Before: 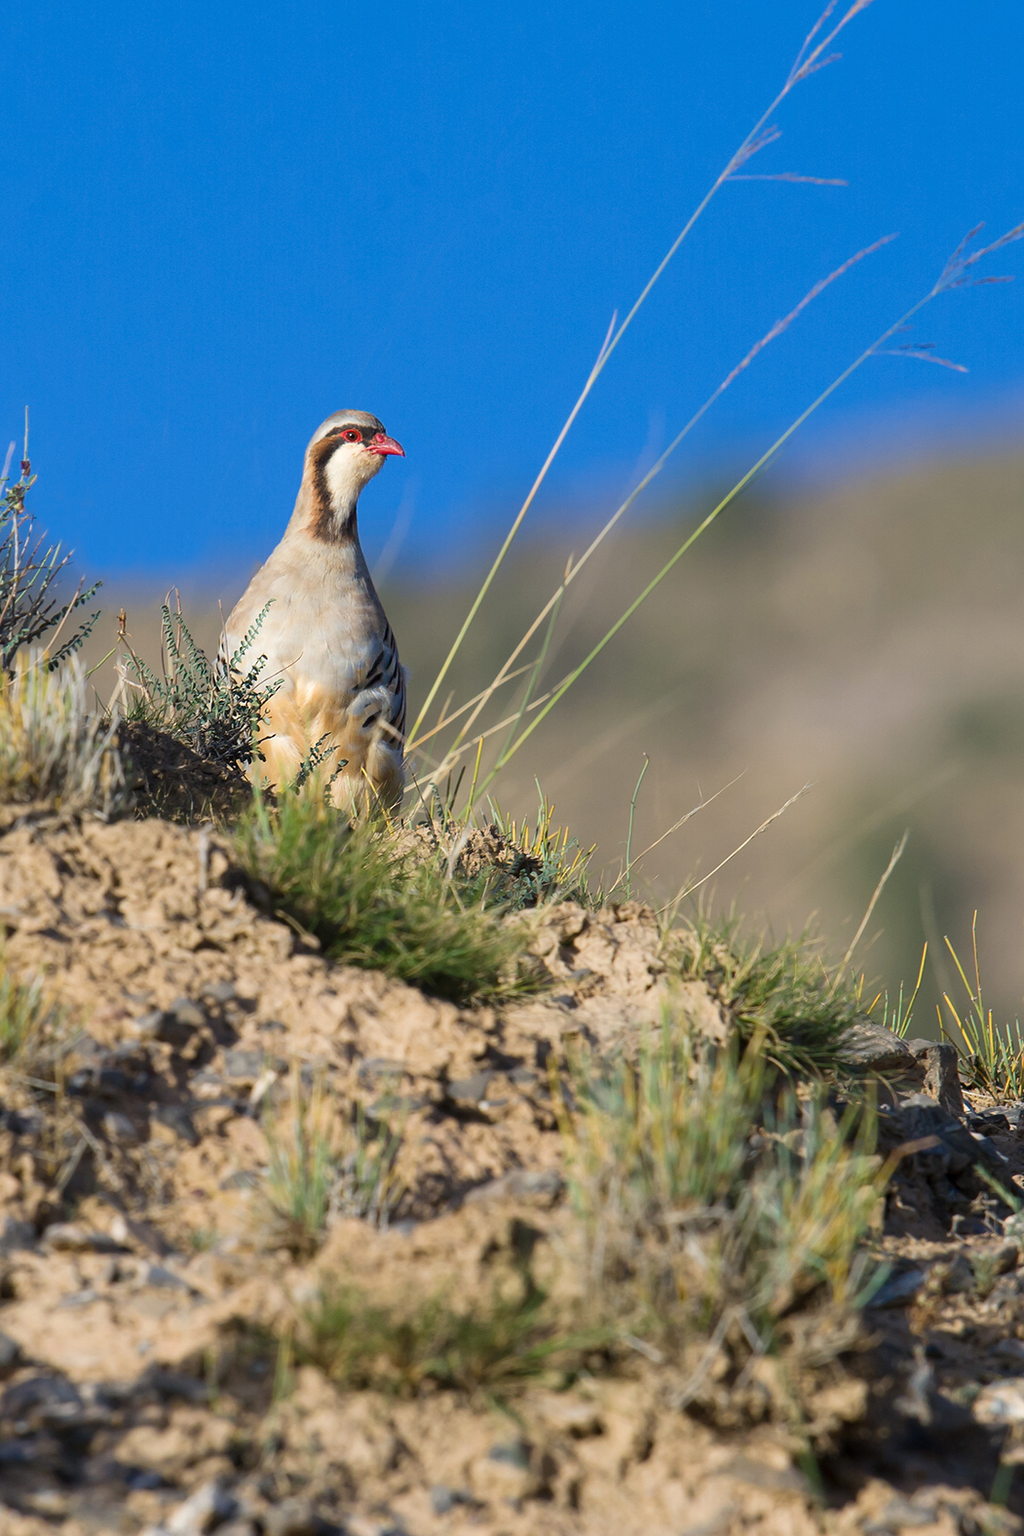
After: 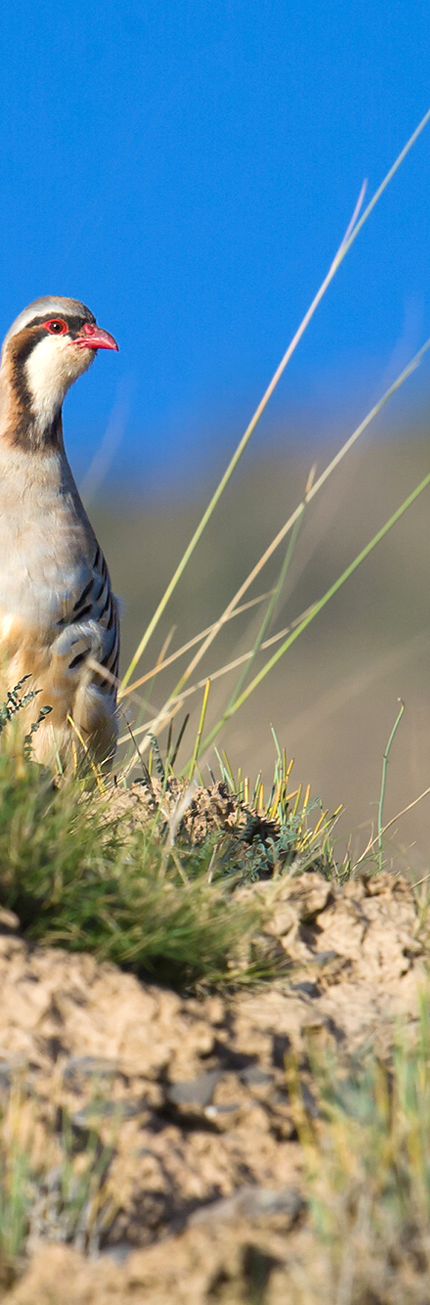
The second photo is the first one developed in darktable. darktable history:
crop and rotate: left 29.67%, top 10.24%, right 34.451%, bottom 17.216%
exposure: exposure 0.238 EV, compensate highlight preservation false
